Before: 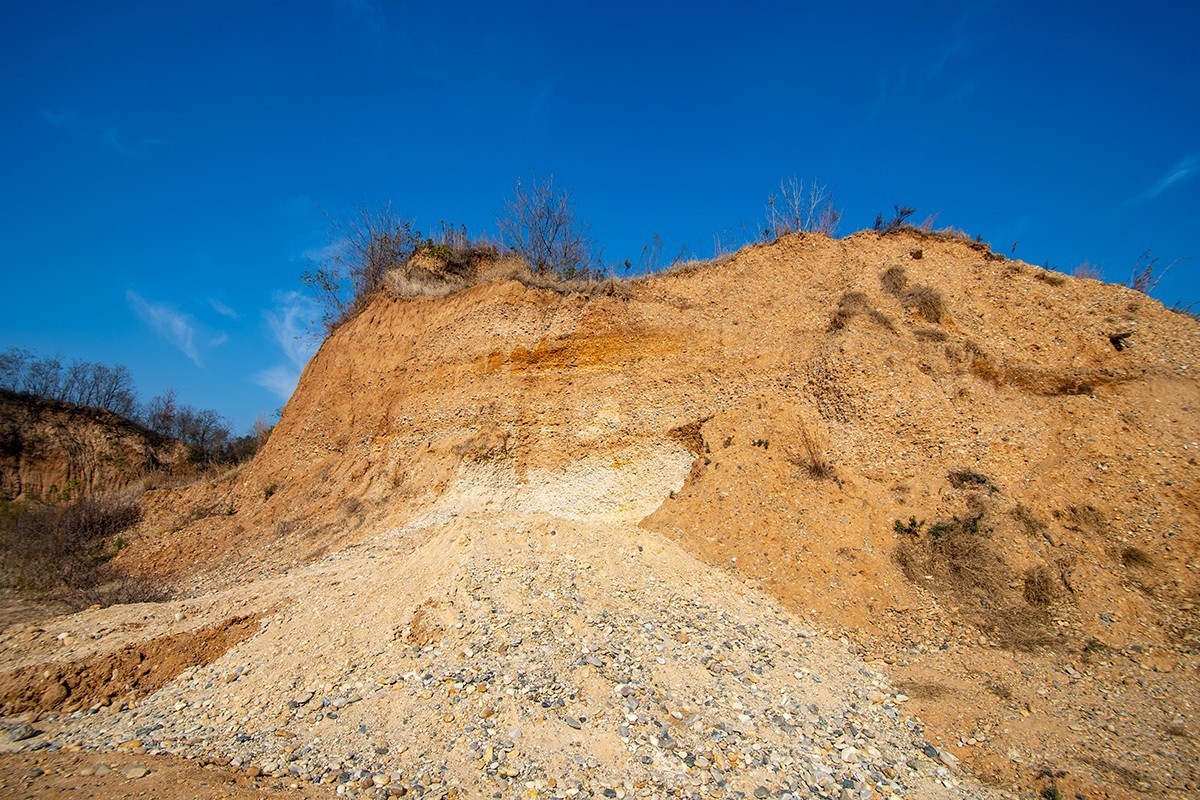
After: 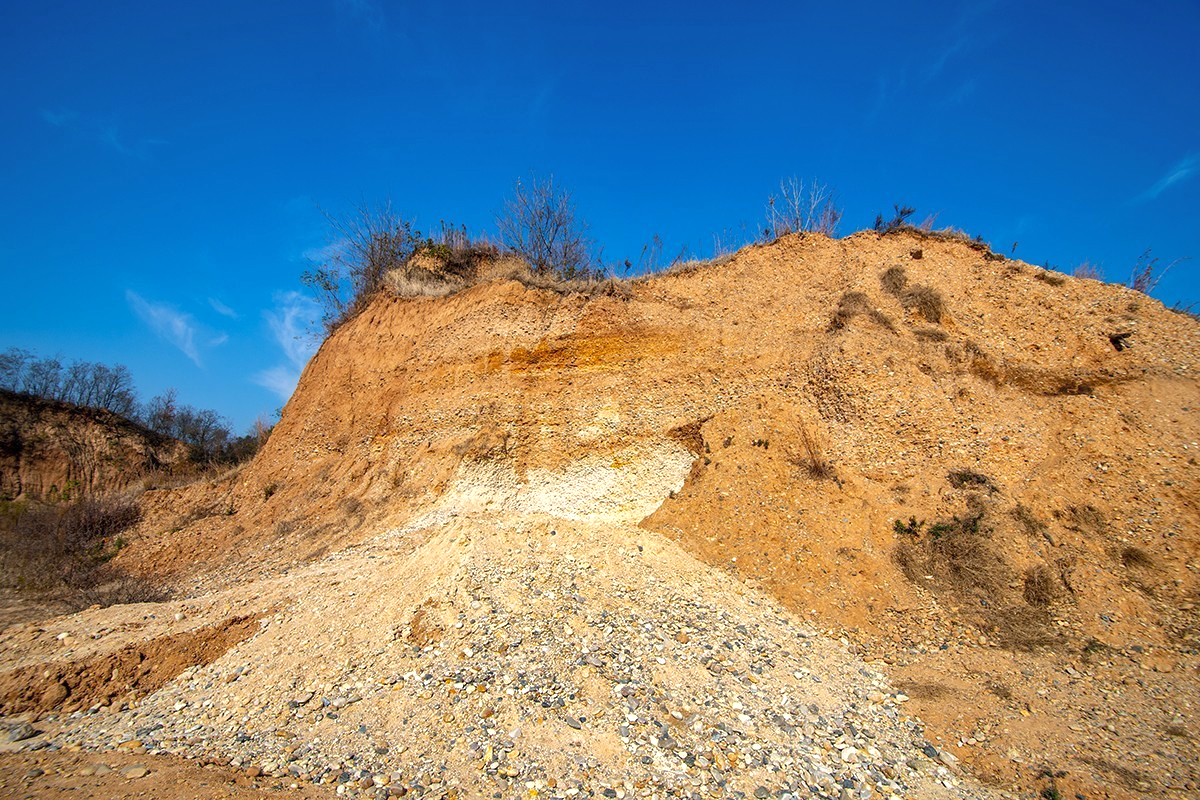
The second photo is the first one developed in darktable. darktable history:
shadows and highlights: on, module defaults
tone equalizer: -8 EV -0.417 EV, -7 EV -0.389 EV, -6 EV -0.333 EV, -5 EV -0.222 EV, -3 EV 0.222 EV, -2 EV 0.333 EV, -1 EV 0.389 EV, +0 EV 0.417 EV, edges refinement/feathering 500, mask exposure compensation -1.57 EV, preserve details no
